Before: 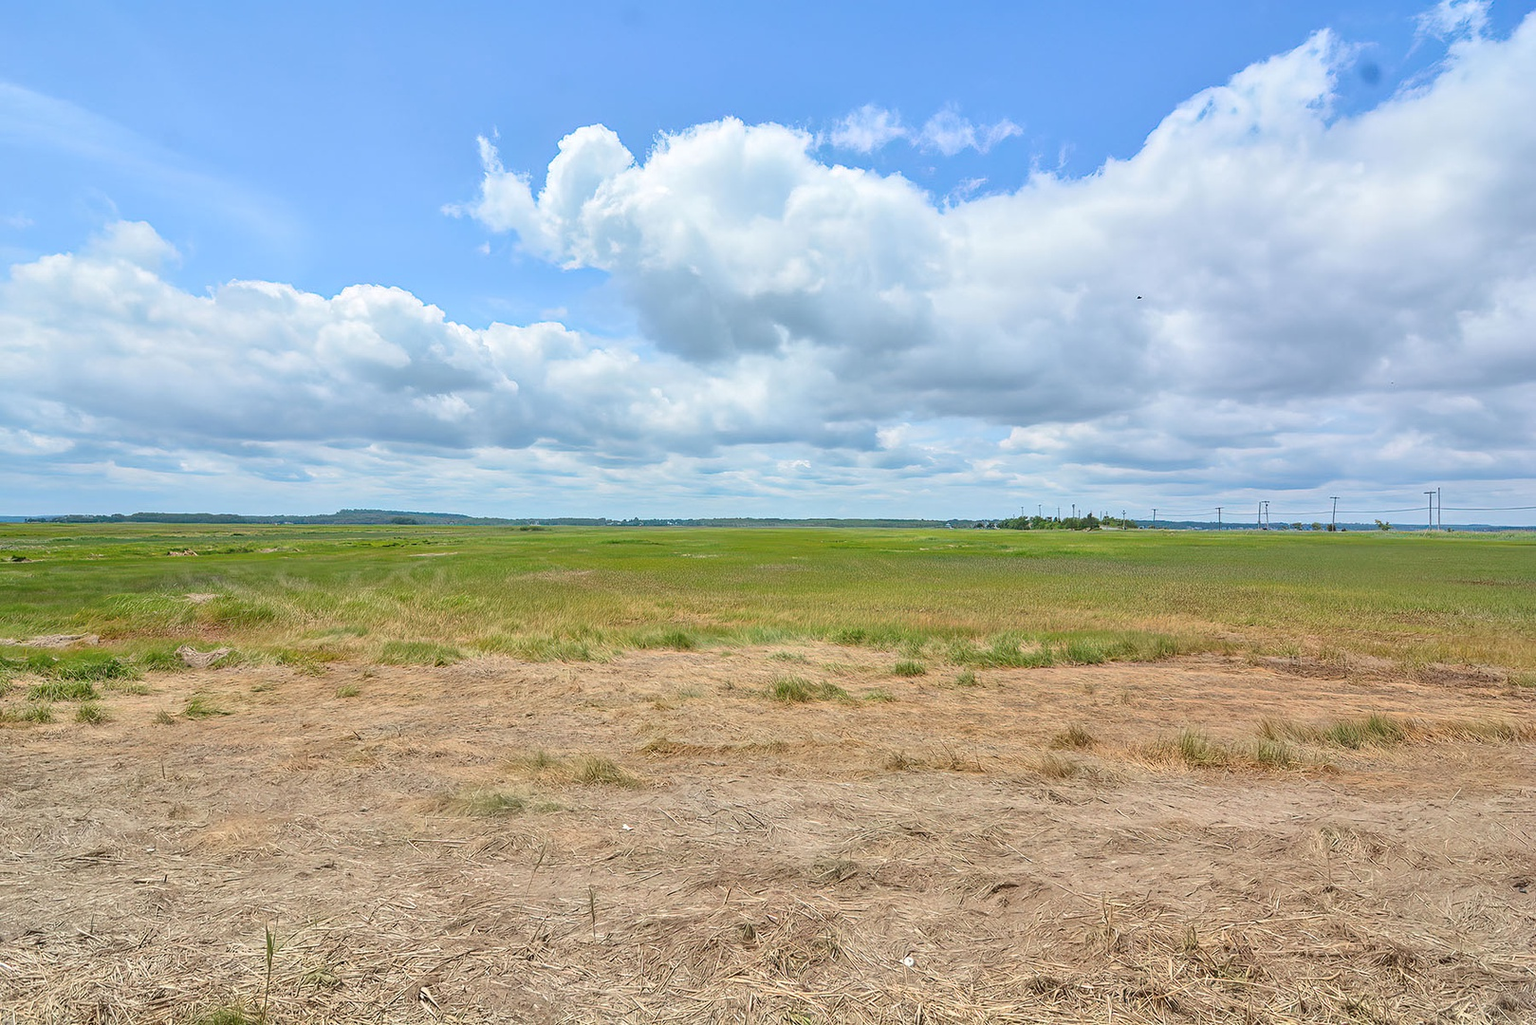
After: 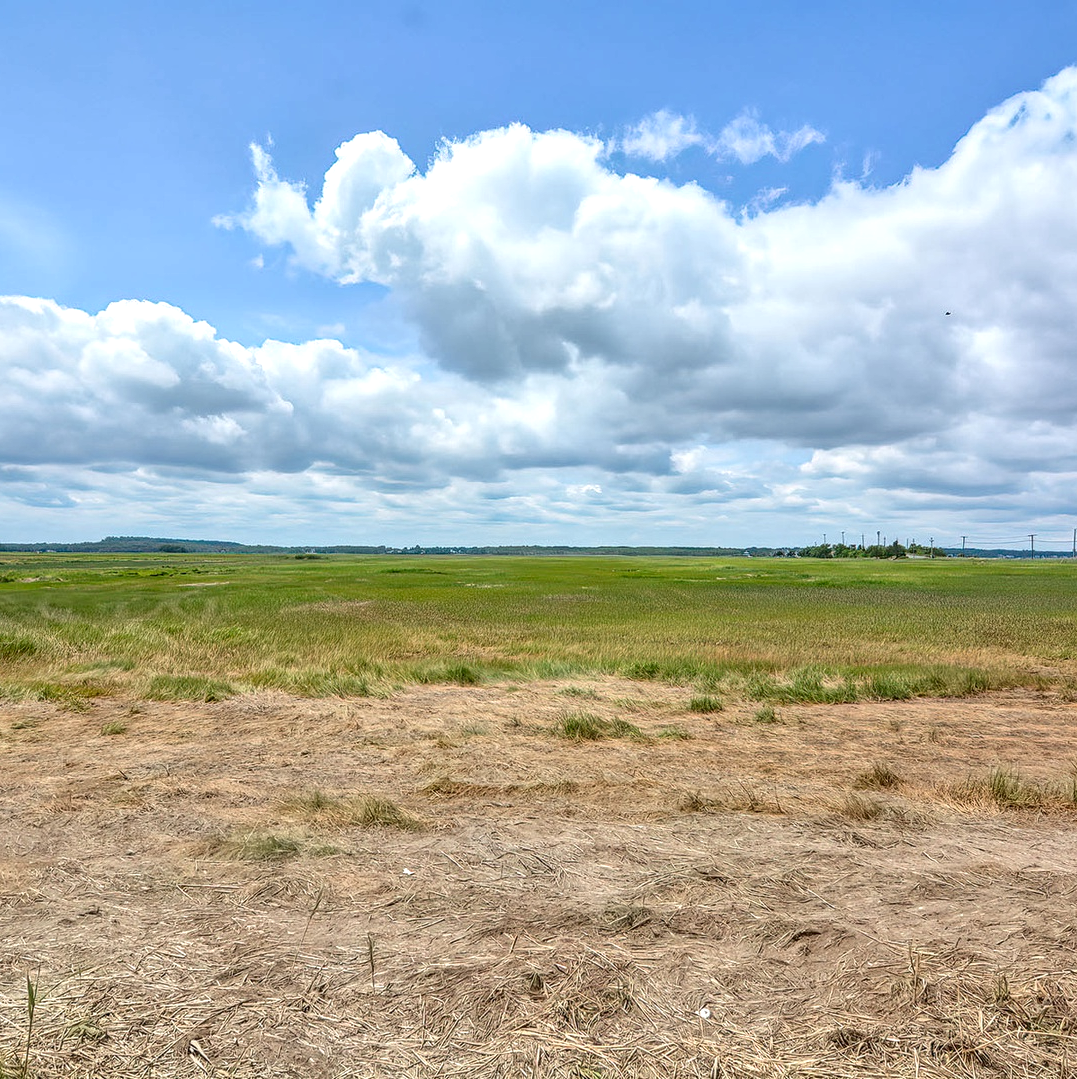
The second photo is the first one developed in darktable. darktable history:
local contrast: detail 150%
crop and rotate: left 15.647%, right 17.796%
